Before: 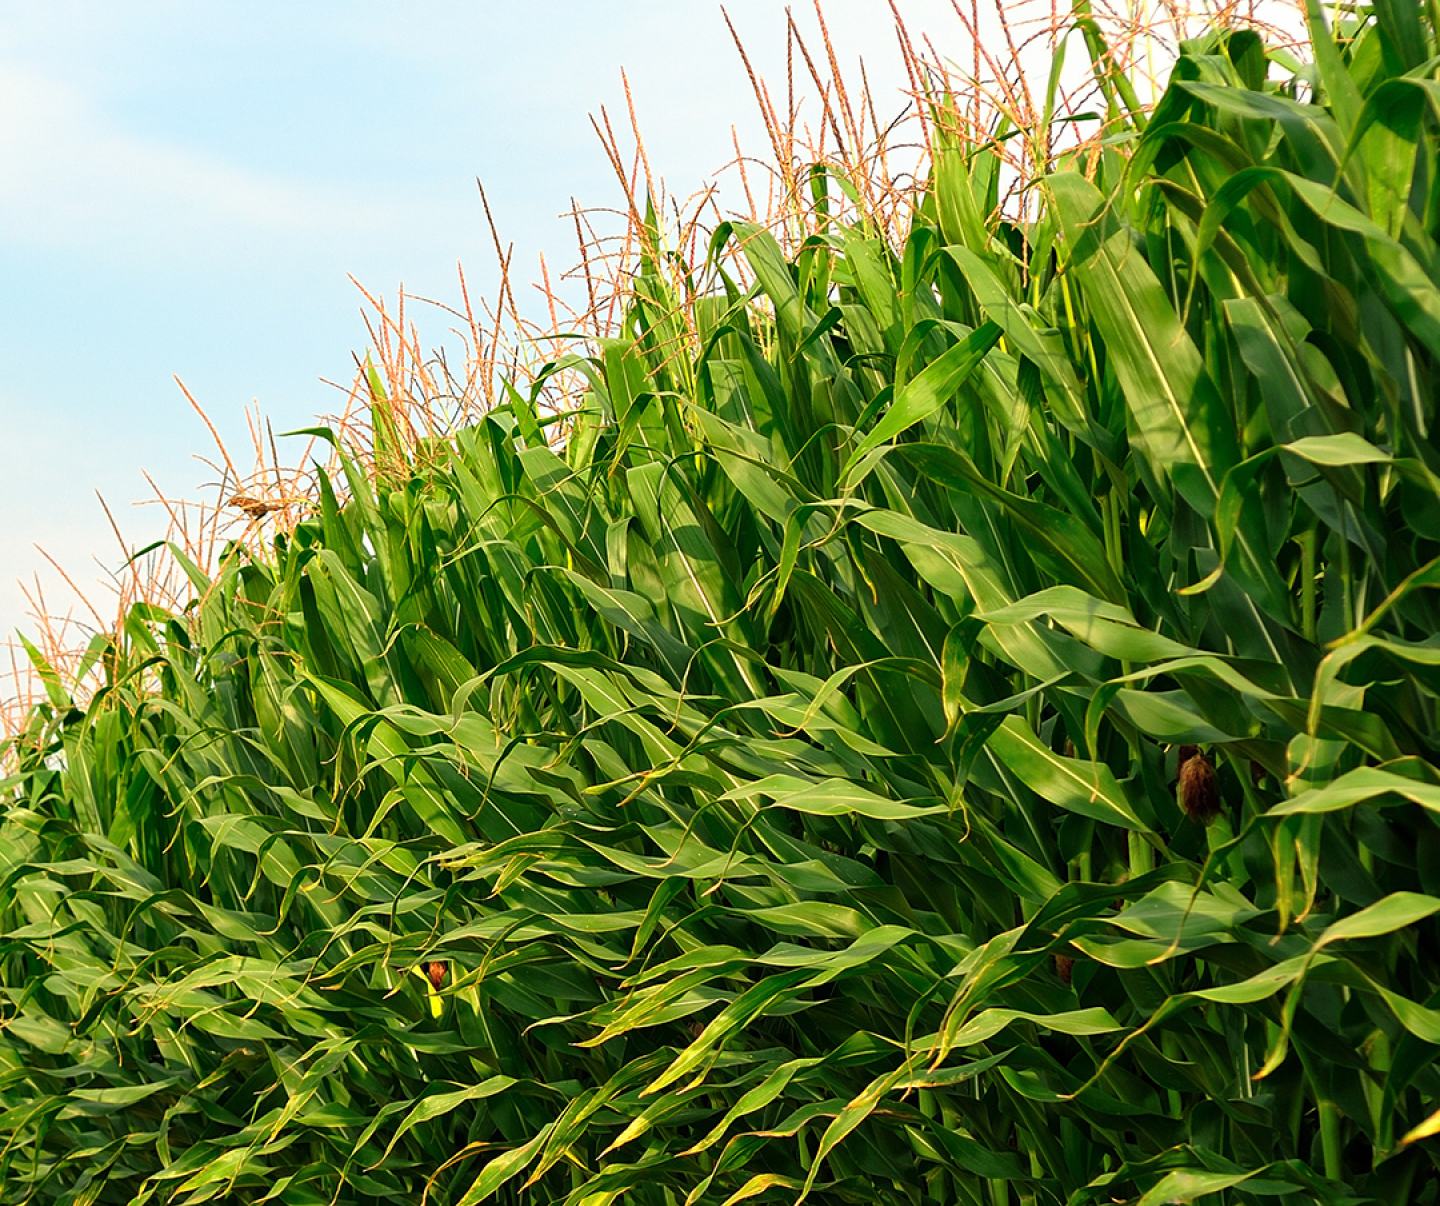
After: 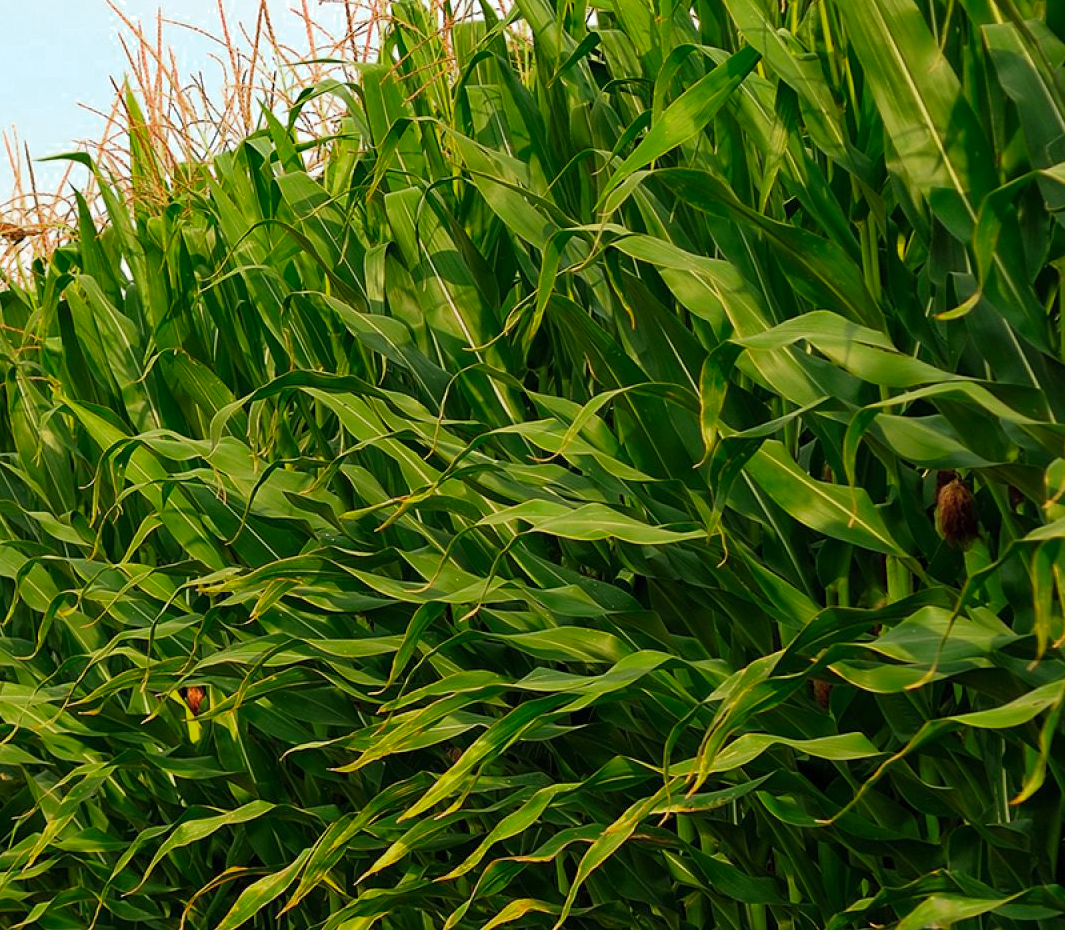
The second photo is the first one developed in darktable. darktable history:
crop: left 16.871%, top 22.857%, right 9.116%
color zones: curves: ch0 [(0.203, 0.433) (0.607, 0.517) (0.697, 0.696) (0.705, 0.897)]
